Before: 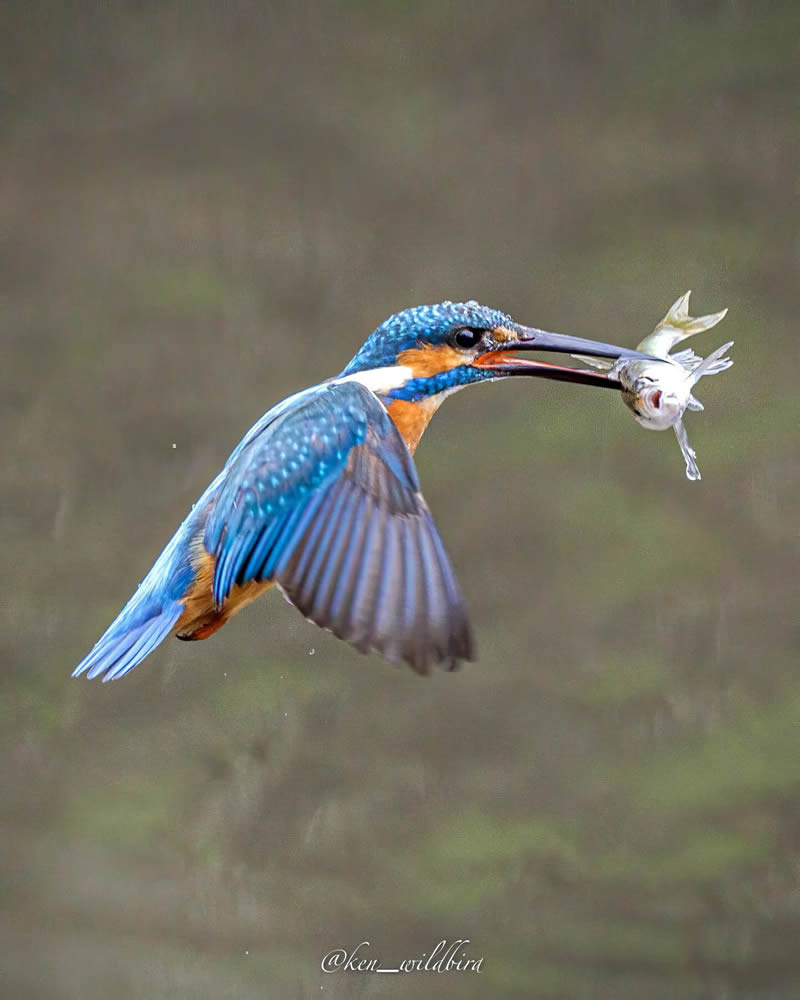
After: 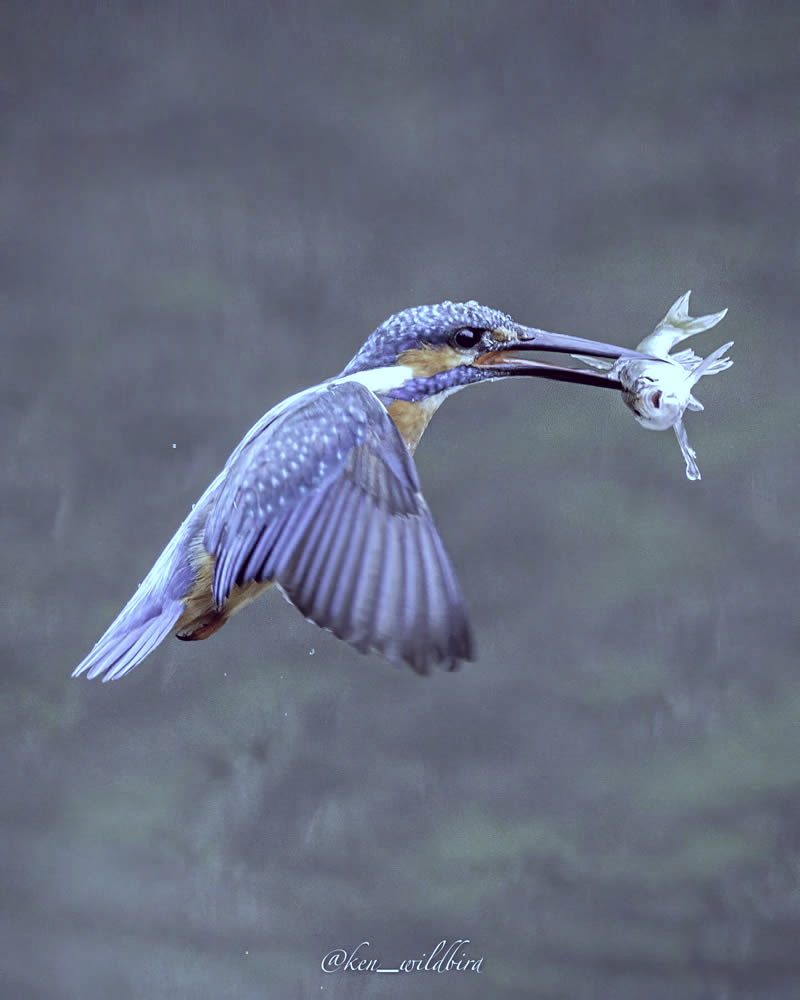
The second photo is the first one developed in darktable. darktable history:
color correction: highlights a* -20.17, highlights b* 20.27, shadows a* 20.03, shadows b* -20.46, saturation 0.43
white balance: red 0.766, blue 1.537
